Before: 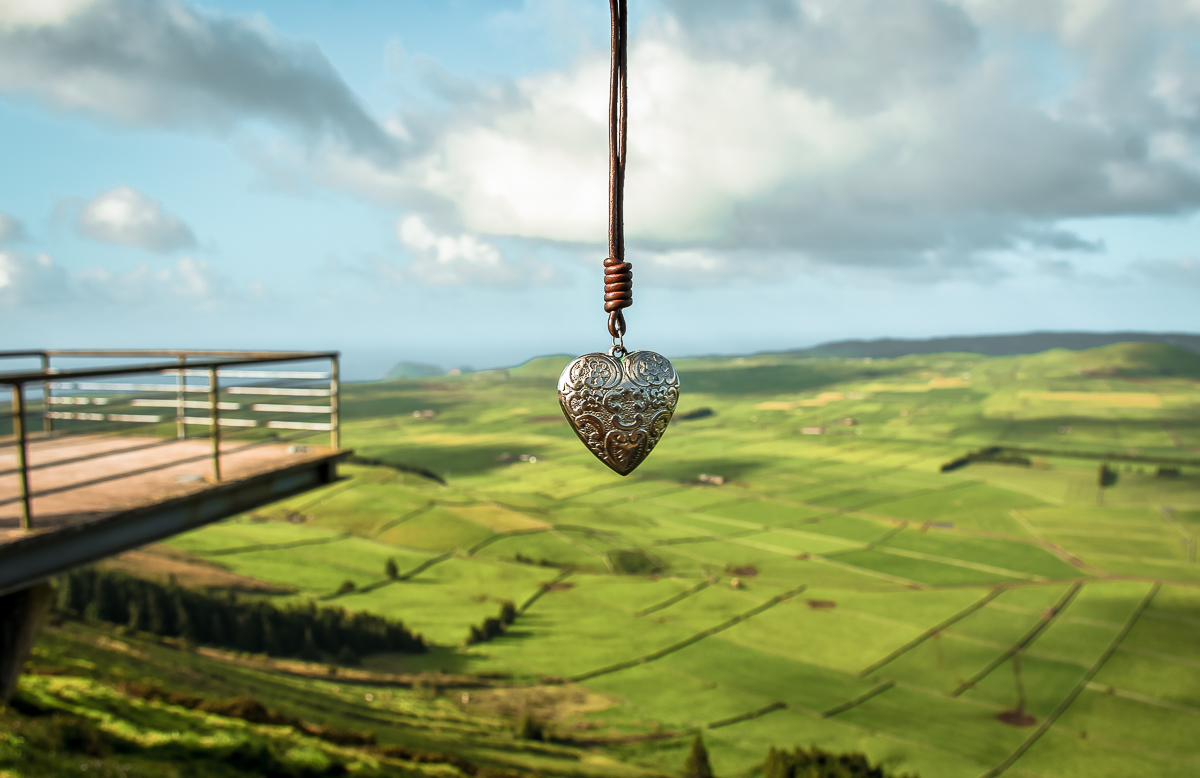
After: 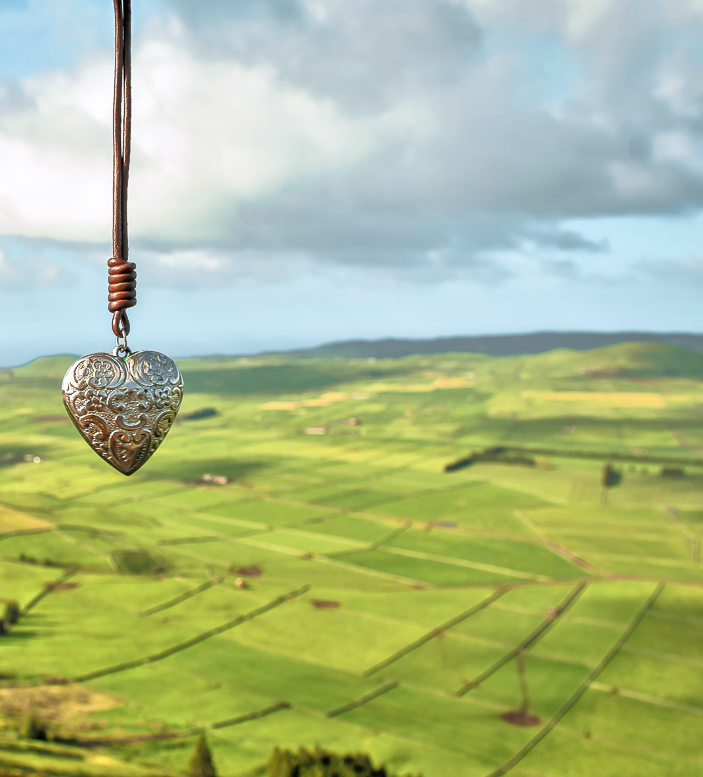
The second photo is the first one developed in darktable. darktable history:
white balance: red 1.004, blue 1.024
crop: left 41.402%
tone equalizer: -7 EV 0.15 EV, -6 EV 0.6 EV, -5 EV 1.15 EV, -4 EV 1.33 EV, -3 EV 1.15 EV, -2 EV 0.6 EV, -1 EV 0.15 EV, mask exposure compensation -0.5 EV
